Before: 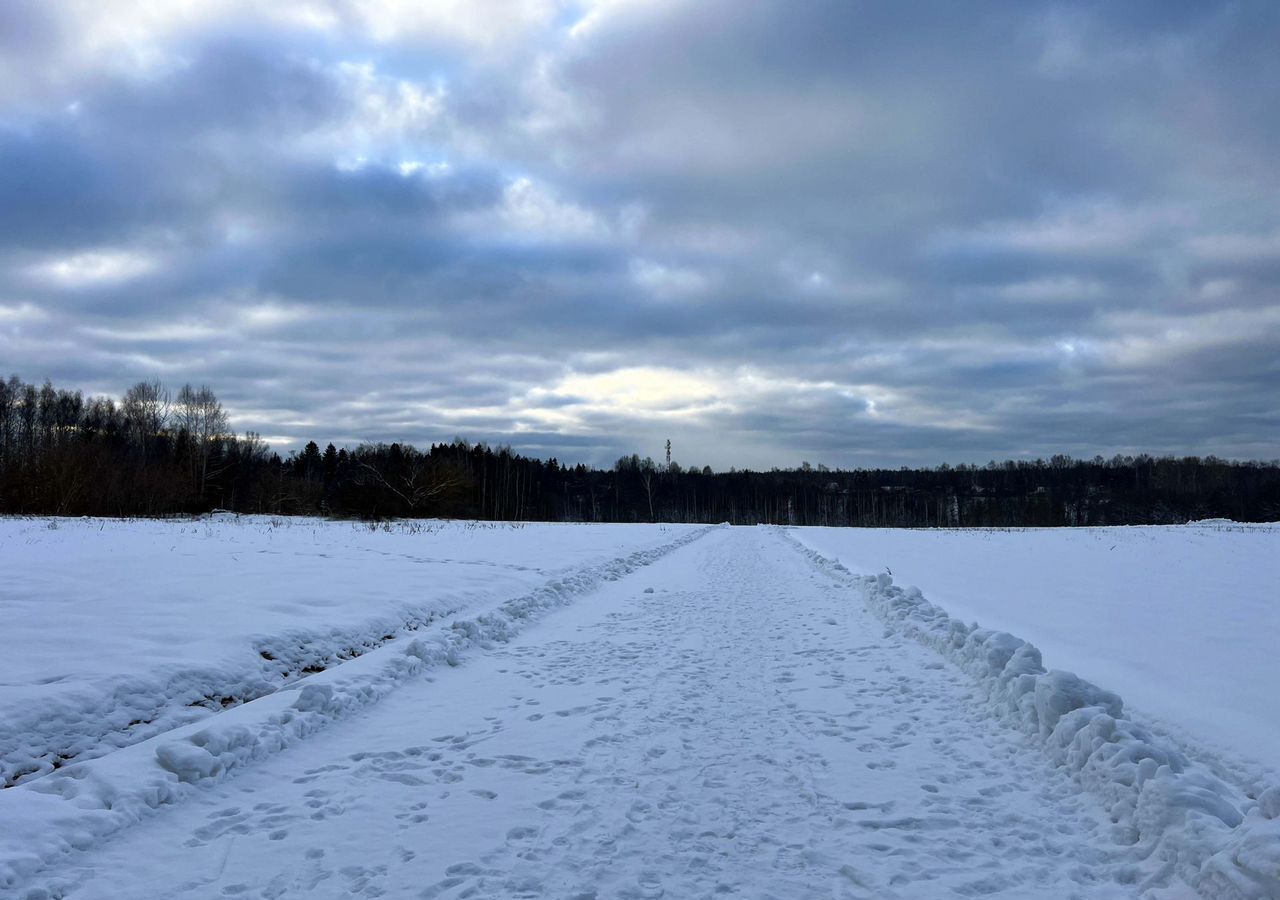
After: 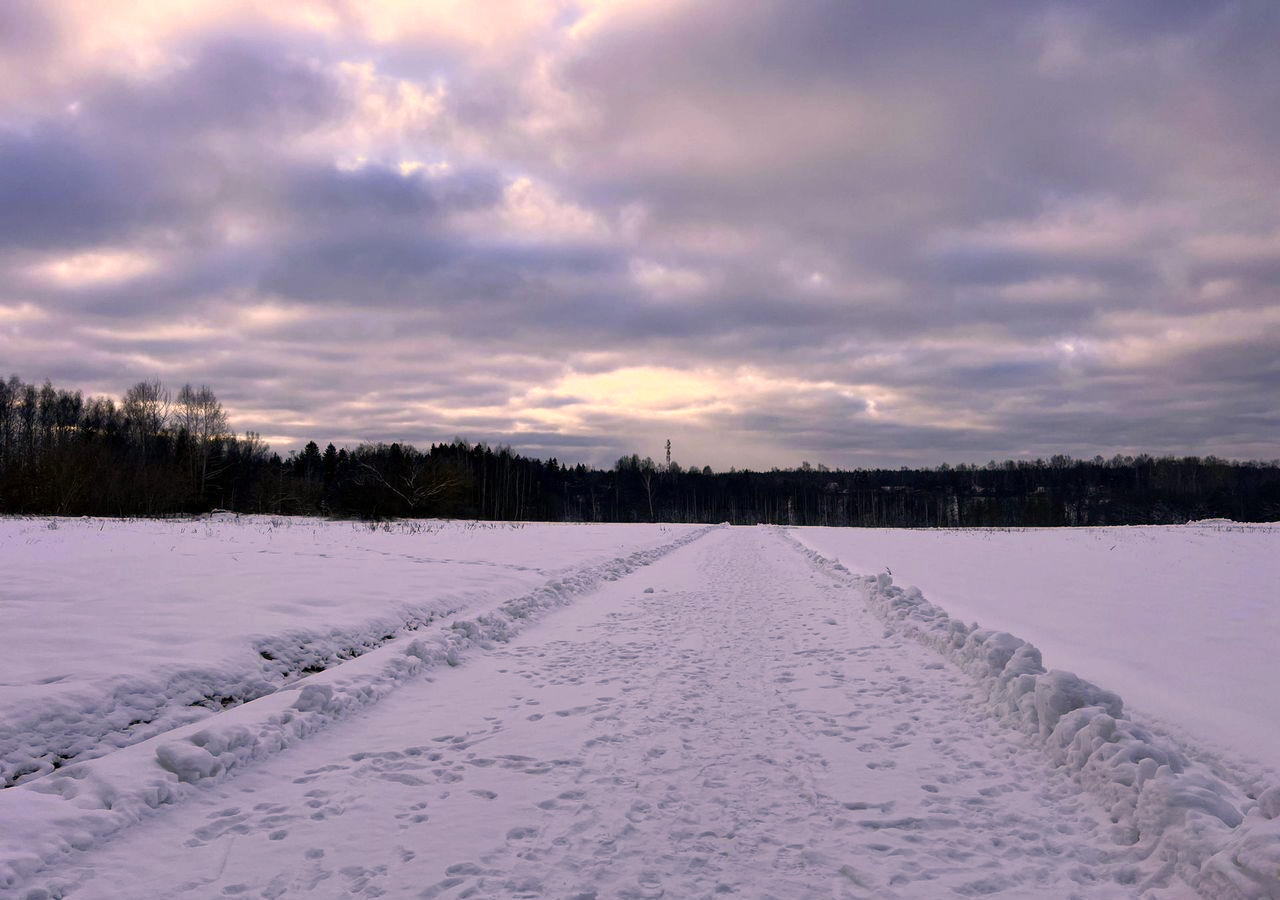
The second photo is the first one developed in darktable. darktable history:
color correction: highlights a* 17.56, highlights b* 19.1
